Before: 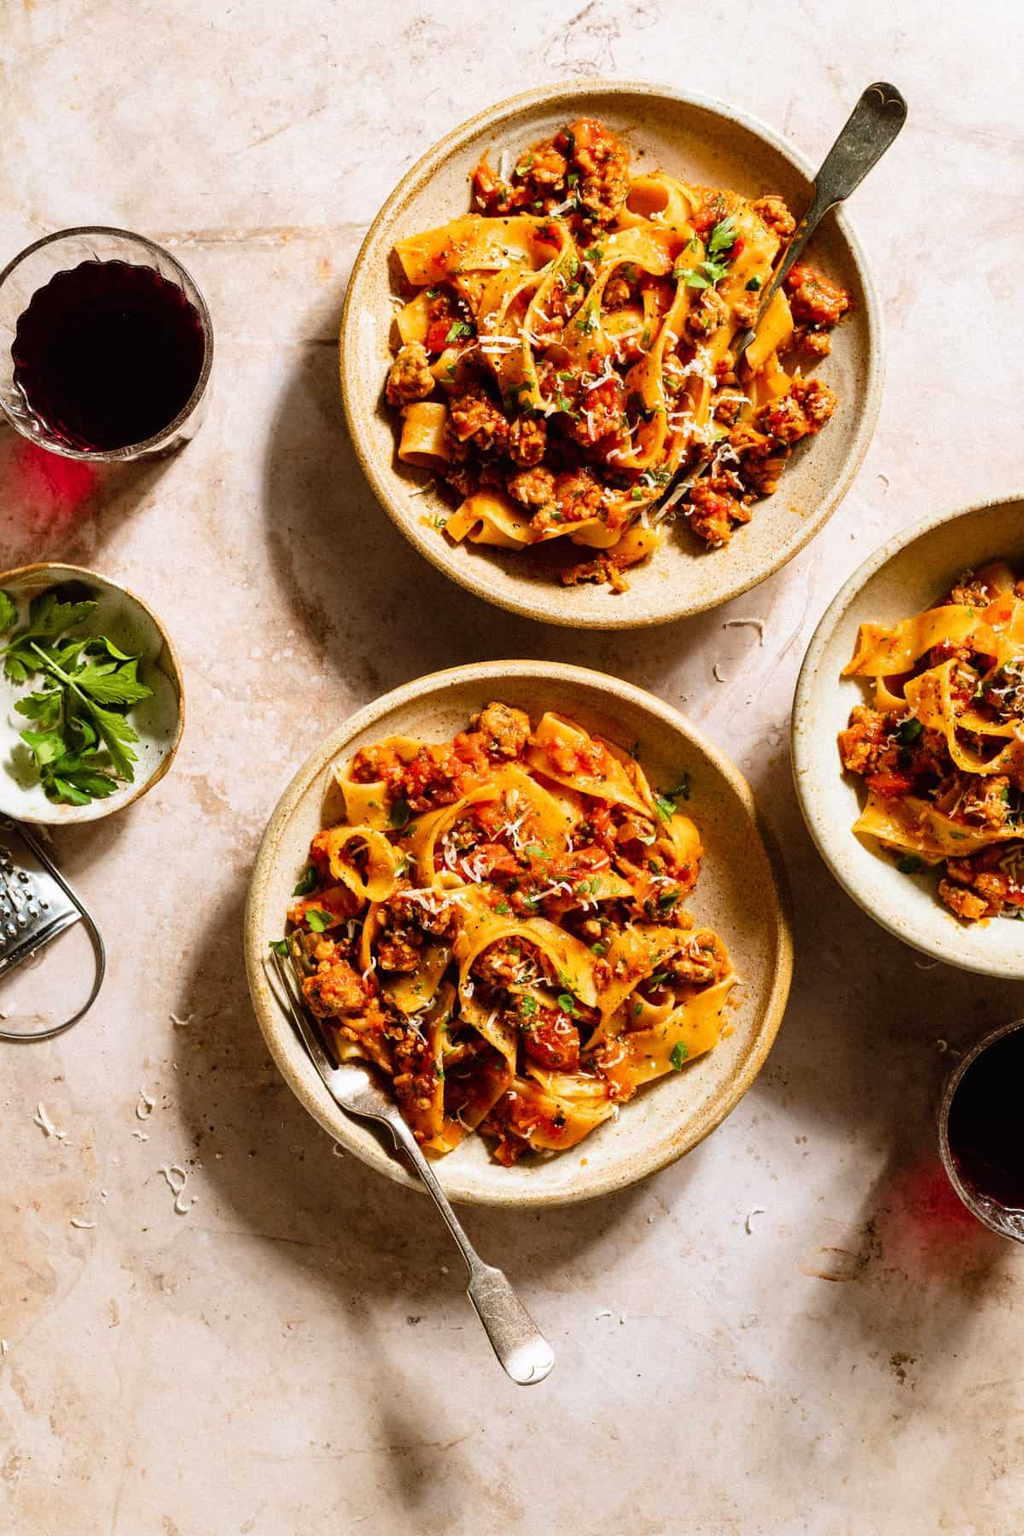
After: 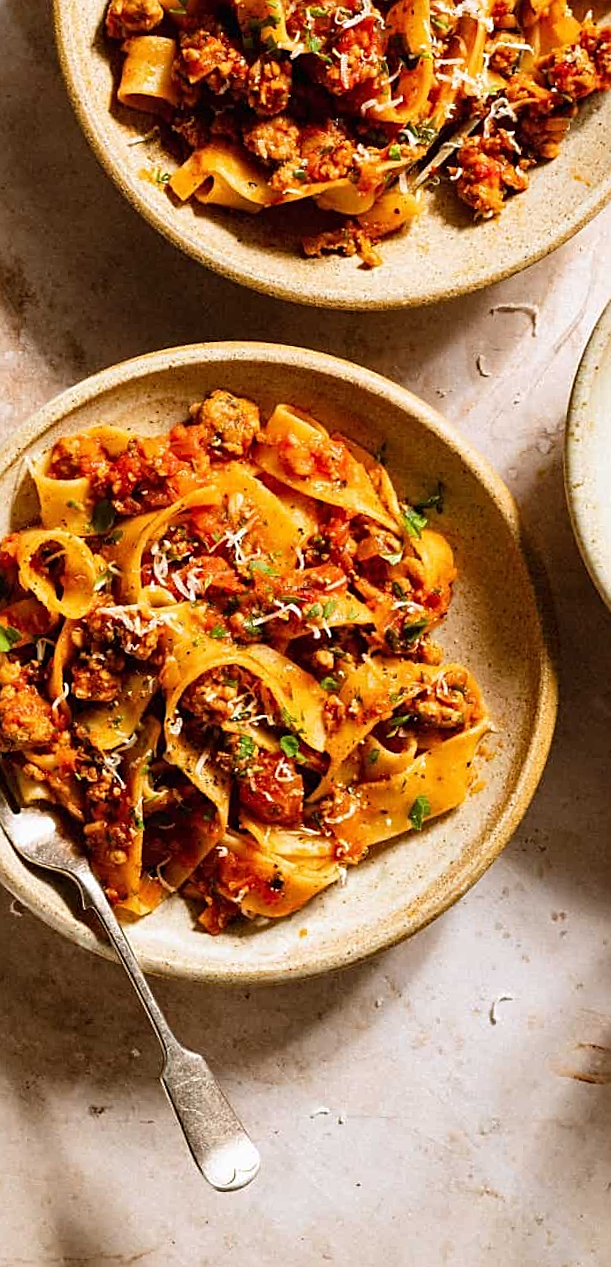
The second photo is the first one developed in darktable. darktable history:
crop: left 31.379%, top 24.658%, right 20.326%, bottom 6.628%
sharpen: on, module defaults
rotate and perspective: rotation 2.17°, automatic cropping off
